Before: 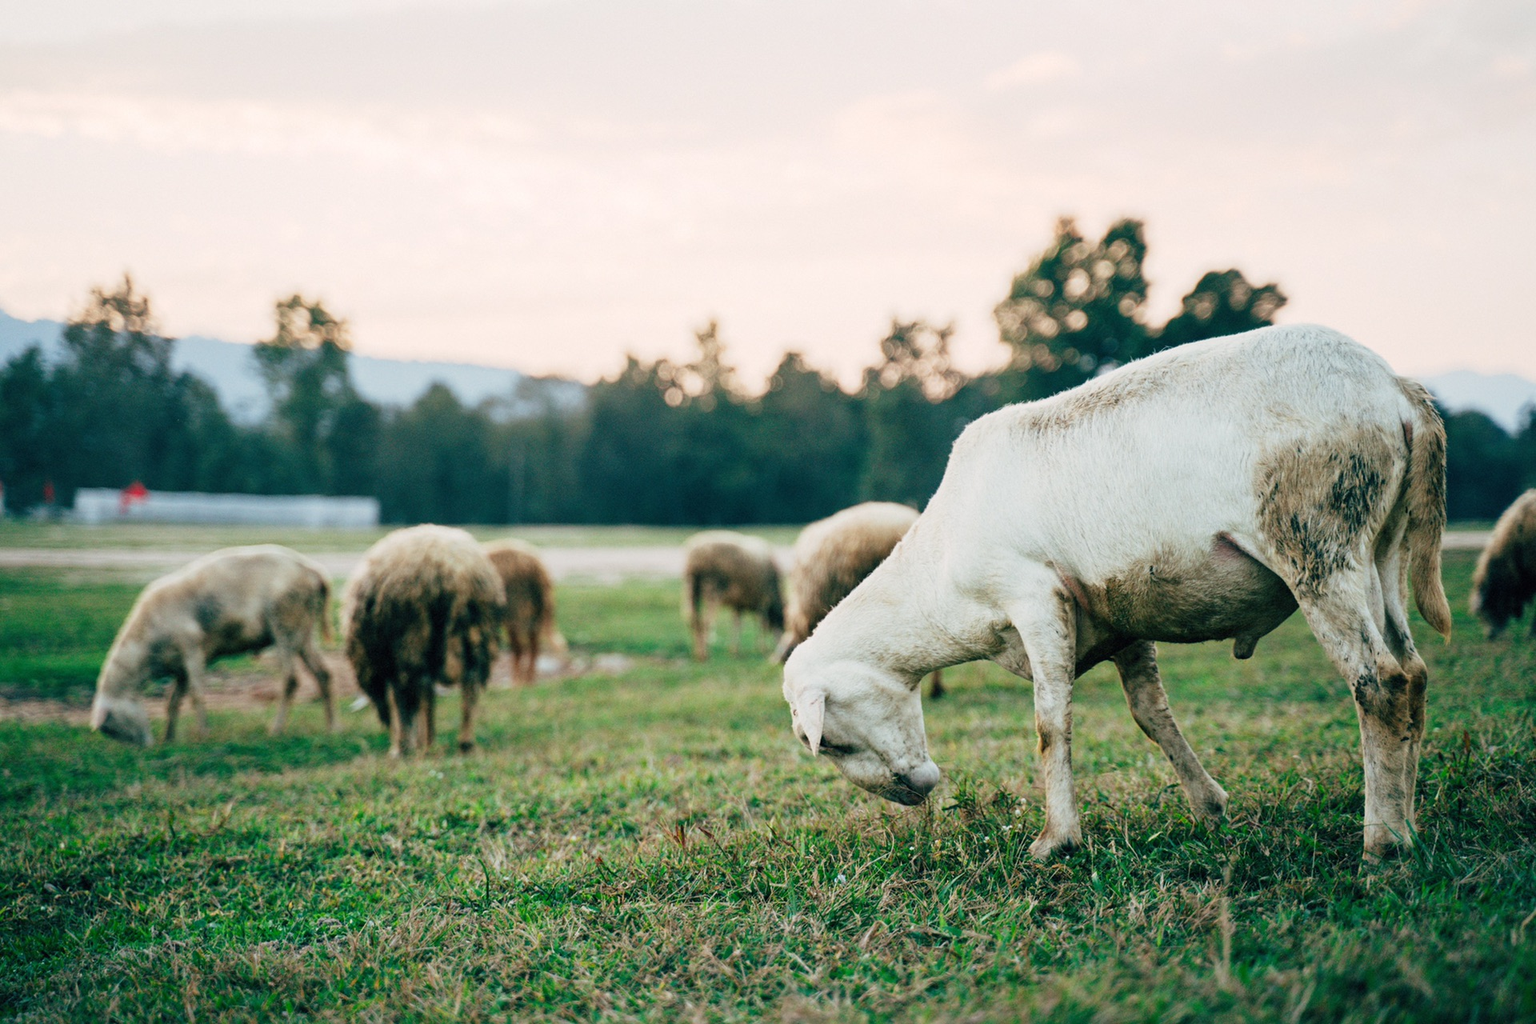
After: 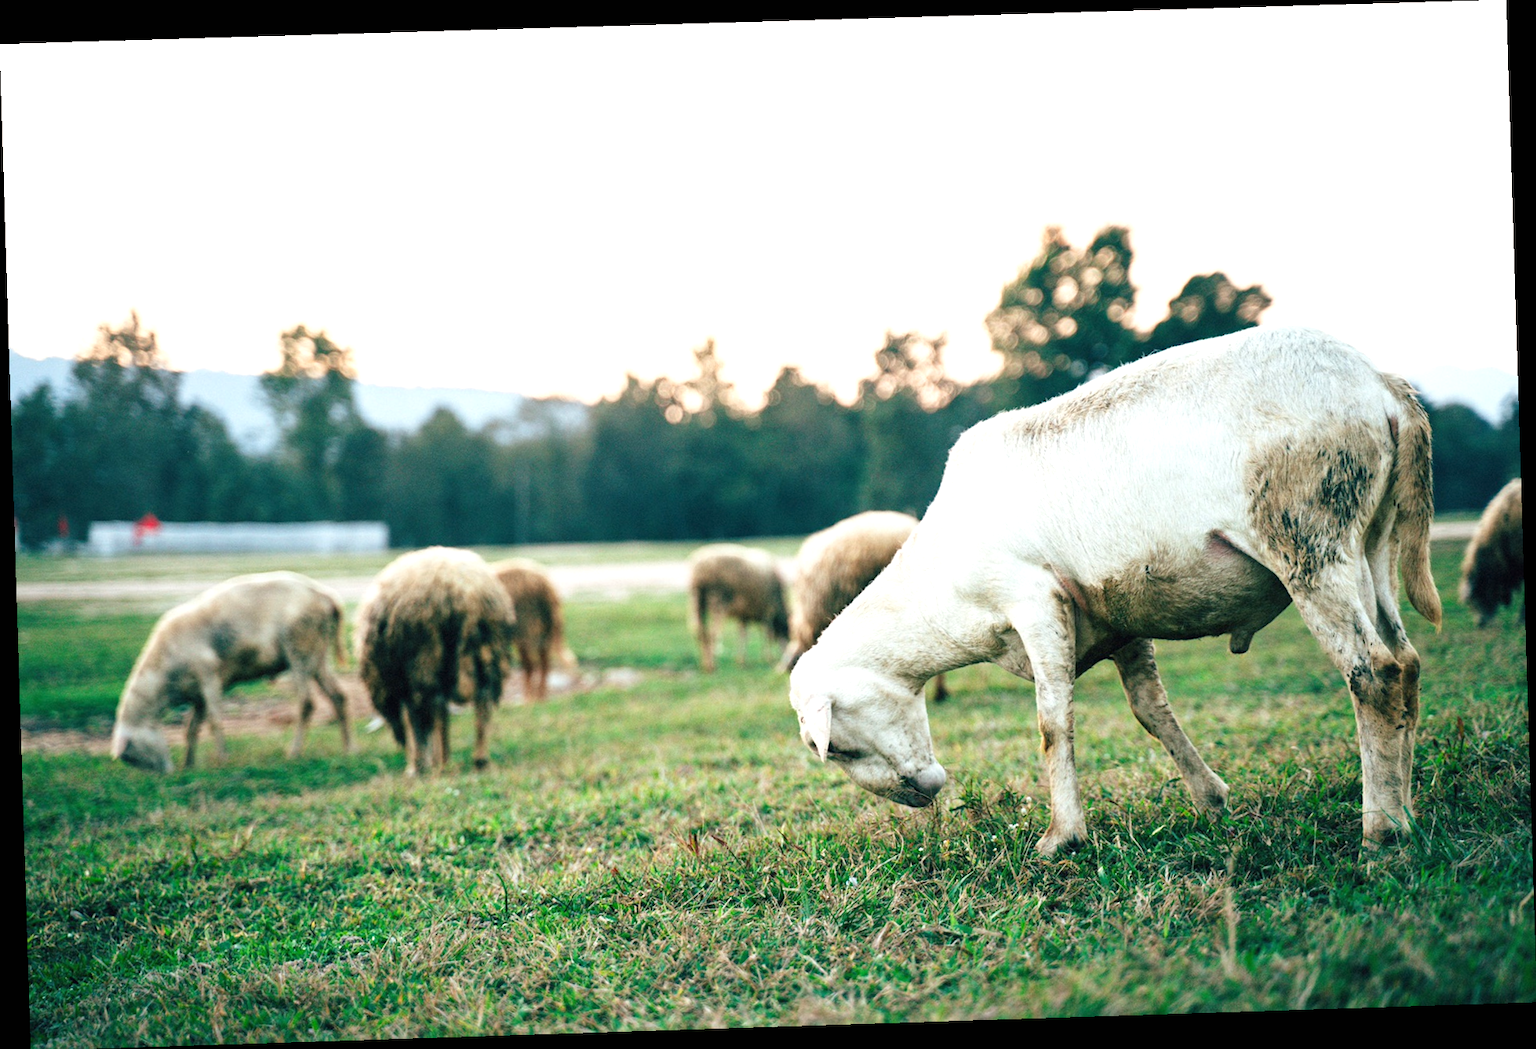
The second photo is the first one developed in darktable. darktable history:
exposure: black level correction 0, exposure 0.6 EV, compensate exposure bias true, compensate highlight preservation false
rotate and perspective: rotation -1.77°, lens shift (horizontal) 0.004, automatic cropping off
